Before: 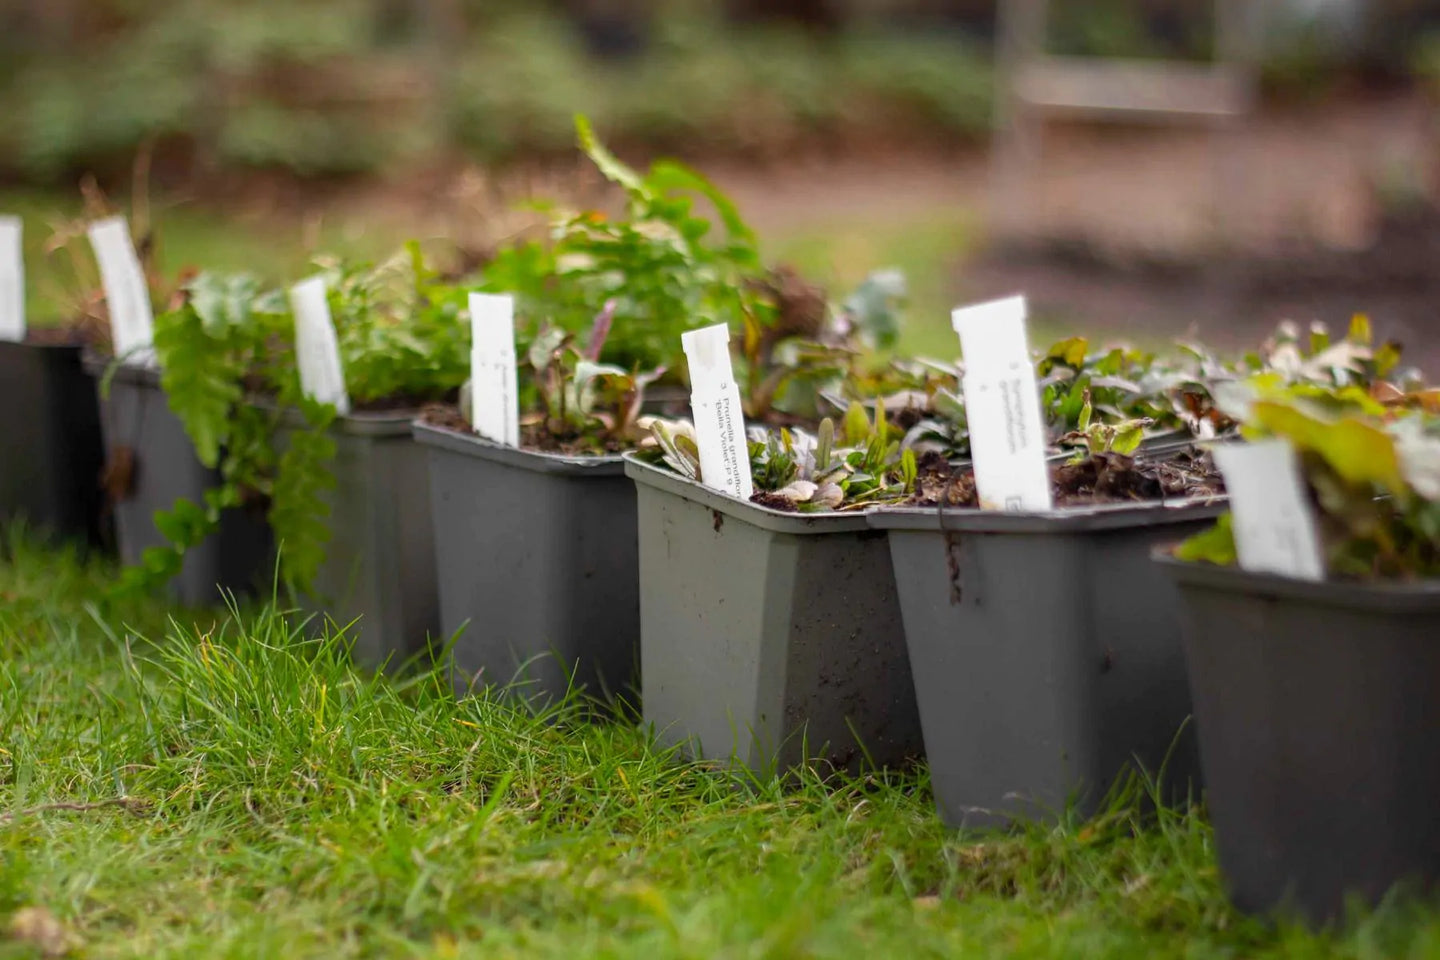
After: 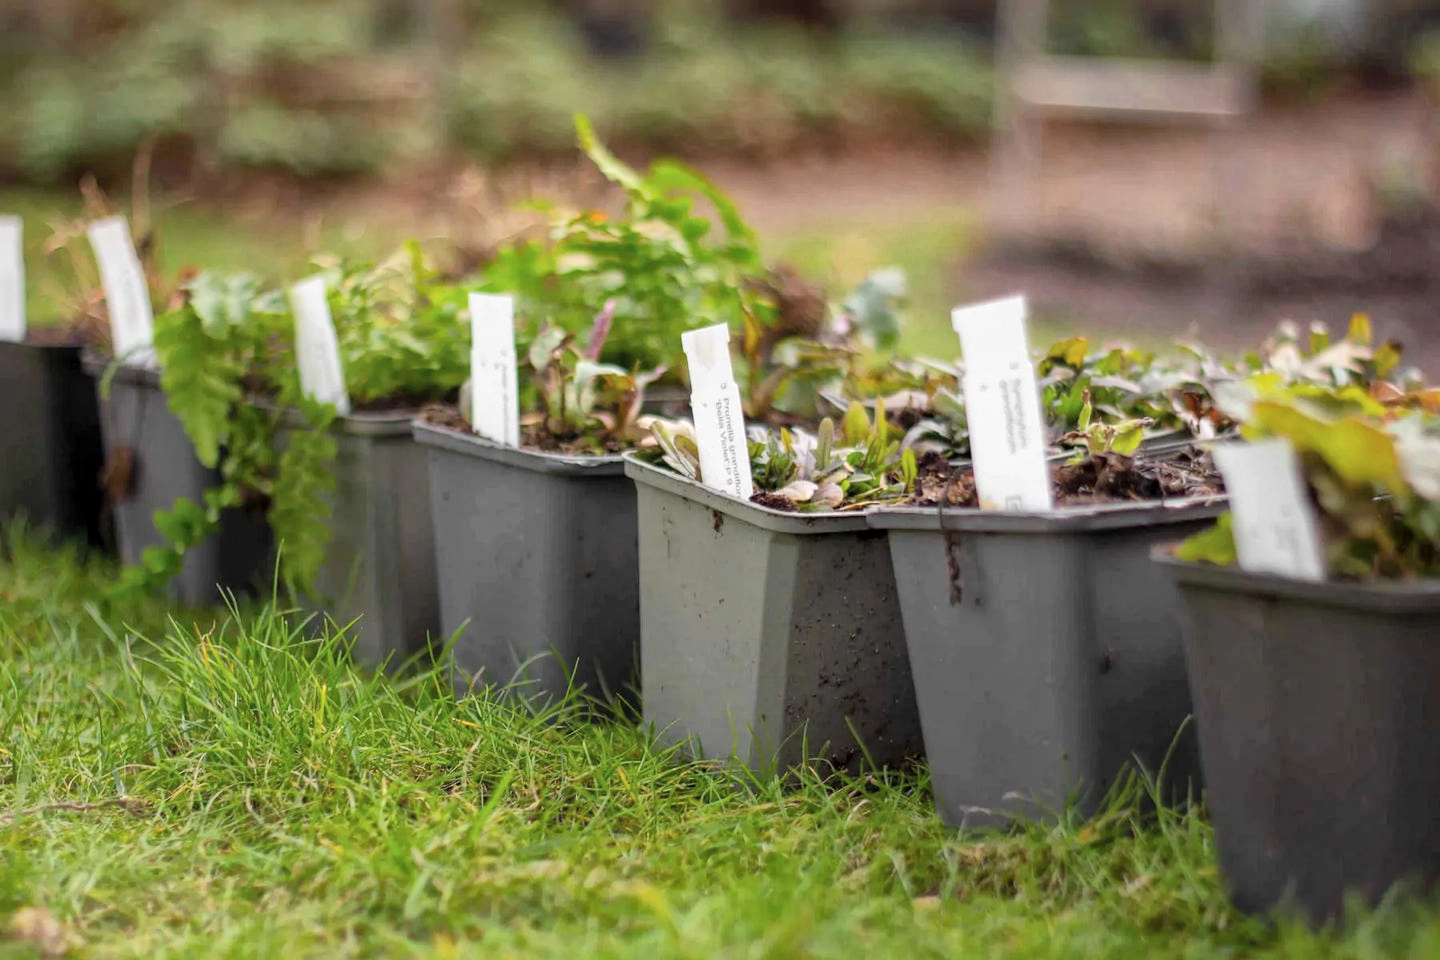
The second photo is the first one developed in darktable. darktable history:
global tonemap: drago (1, 100), detail 1
